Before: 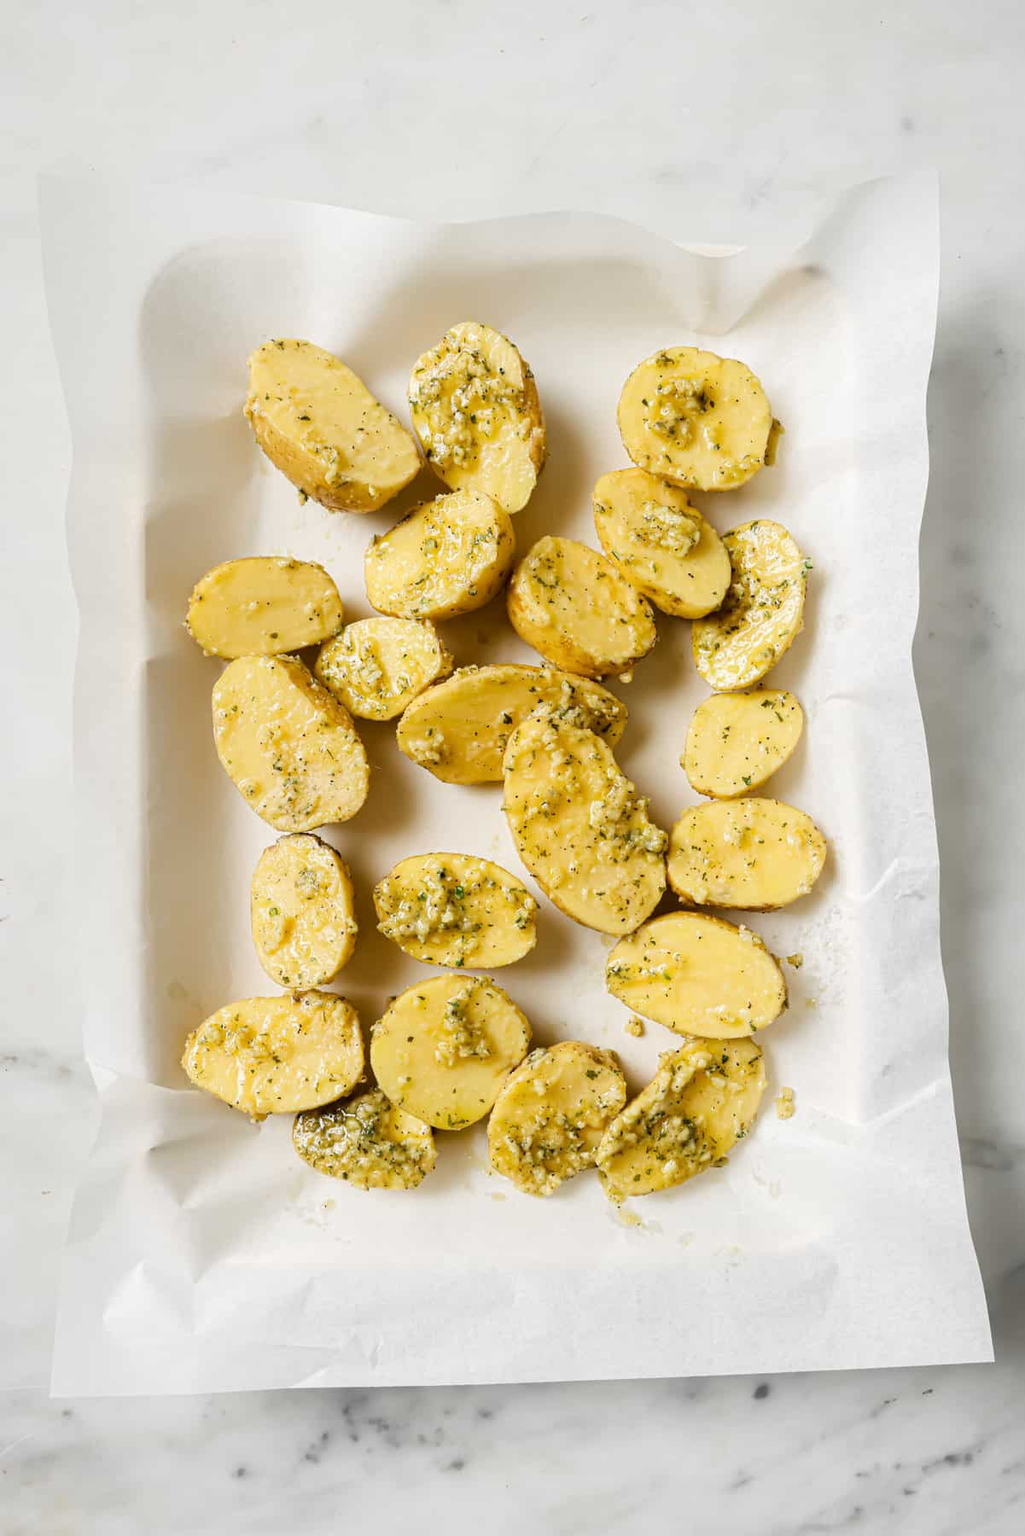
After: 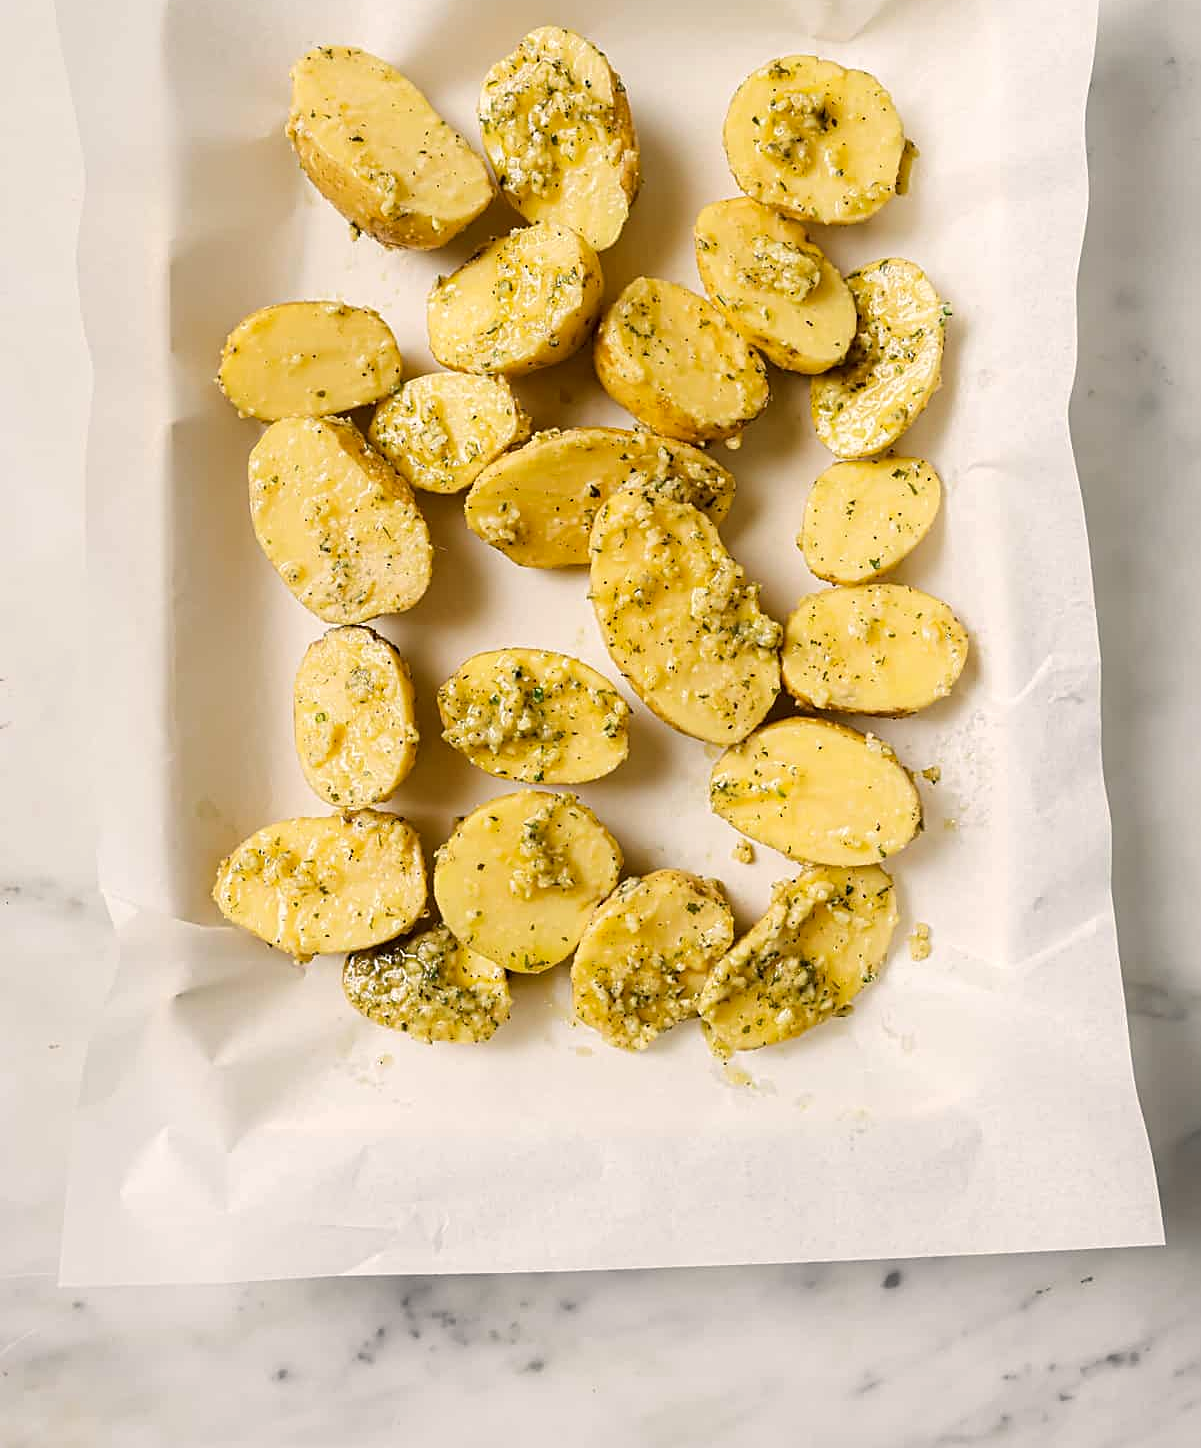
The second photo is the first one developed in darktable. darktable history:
crop and rotate: top 19.544%
sharpen: on, module defaults
color correction: highlights a* 3.57, highlights b* 5.13
